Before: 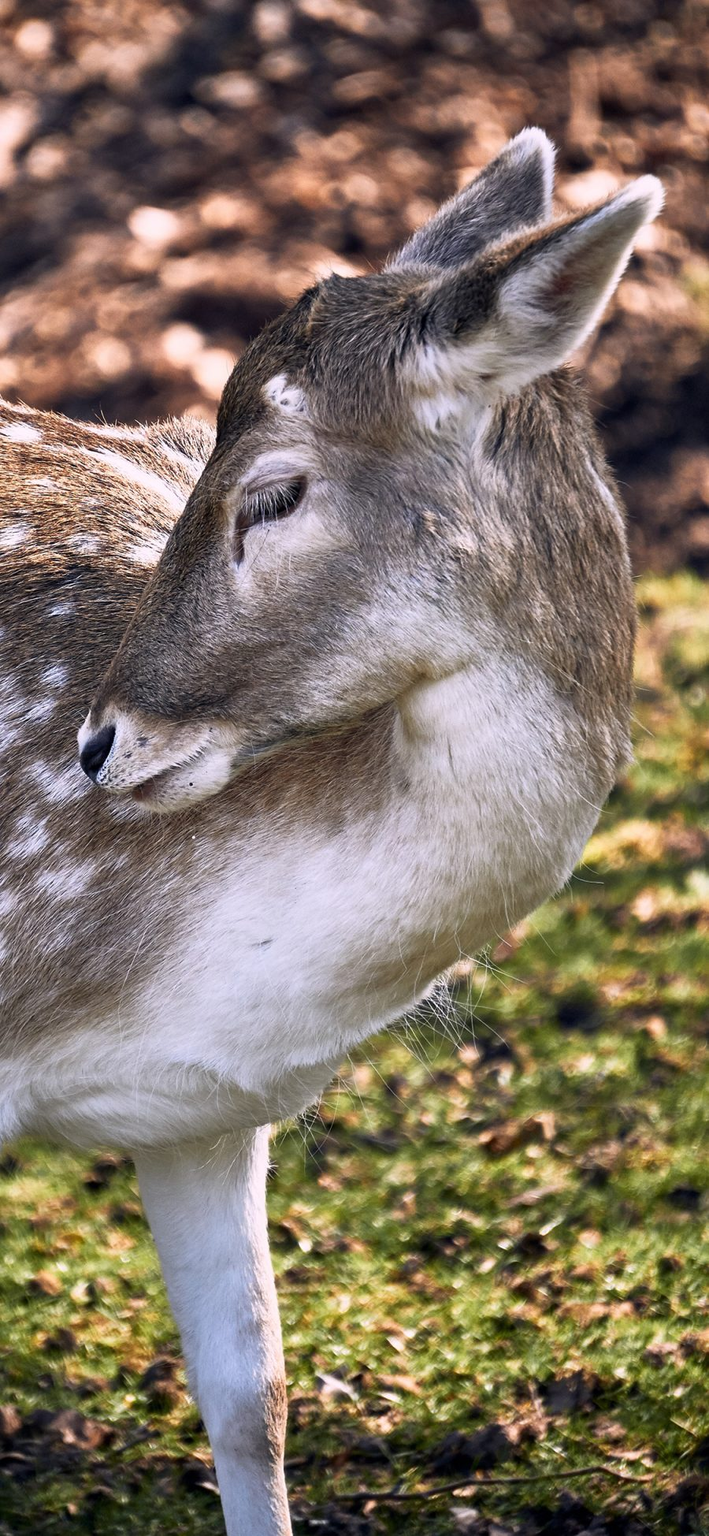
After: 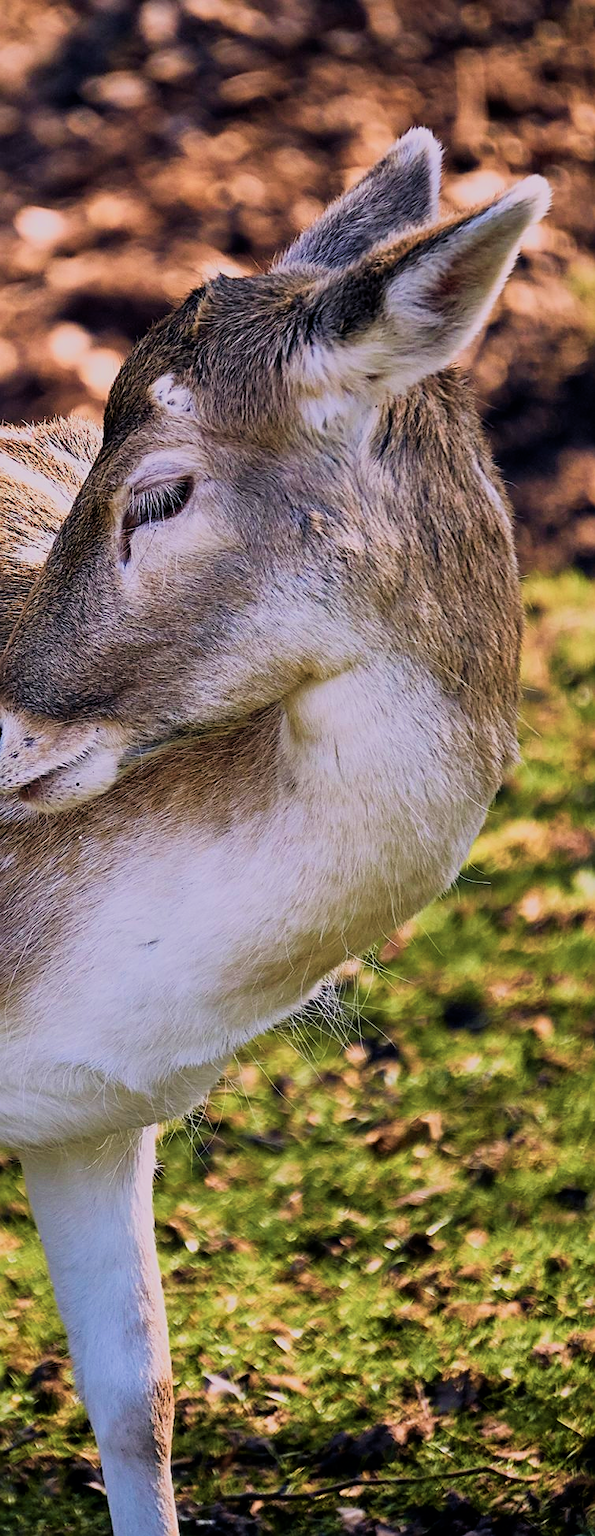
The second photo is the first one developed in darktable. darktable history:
filmic rgb: black relative exposure -7.65 EV, white relative exposure 4.56 EV, hardness 3.61
sharpen: on, module defaults
velvia: strength 73.61%
crop: left 16.06%
exposure: compensate exposure bias true, compensate highlight preservation false
